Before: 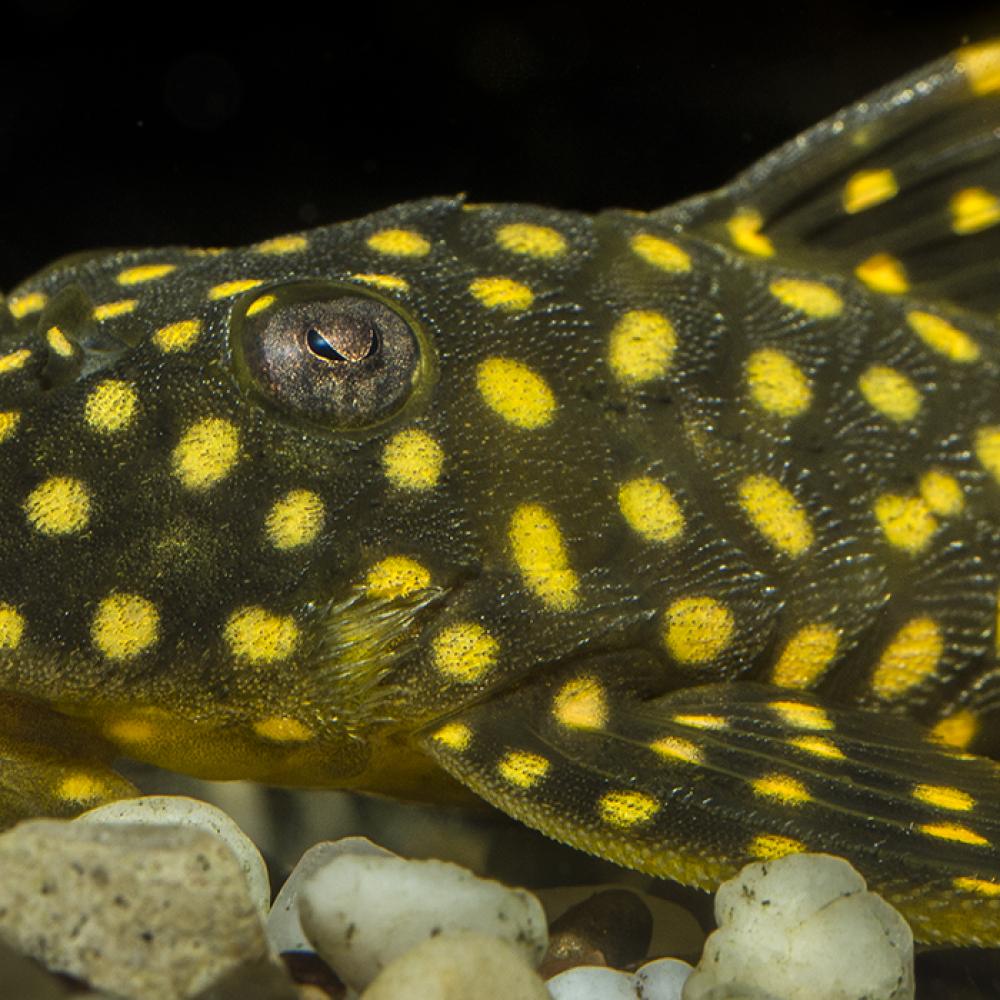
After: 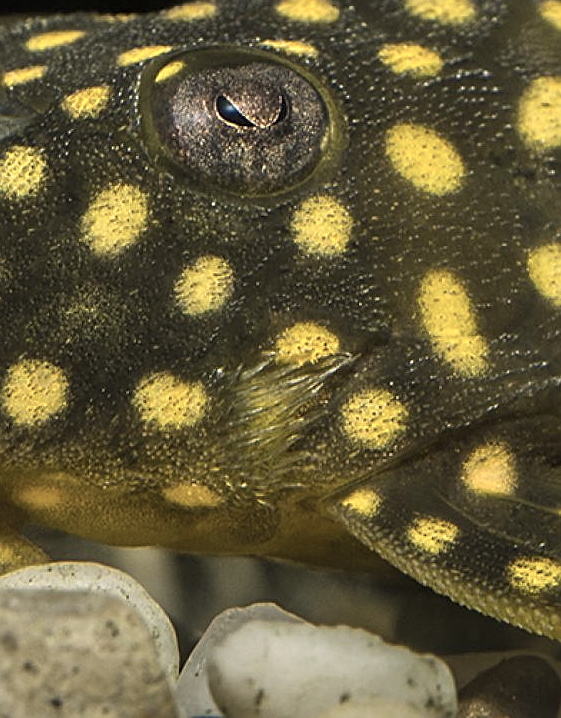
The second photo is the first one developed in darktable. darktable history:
crop: left 9.182%, top 23.495%, right 34.681%, bottom 4.645%
color correction: highlights a* 5.52, highlights b* 5.22, saturation 0.681
sharpen: on, module defaults
exposure: exposure 0.167 EV, compensate highlight preservation false
